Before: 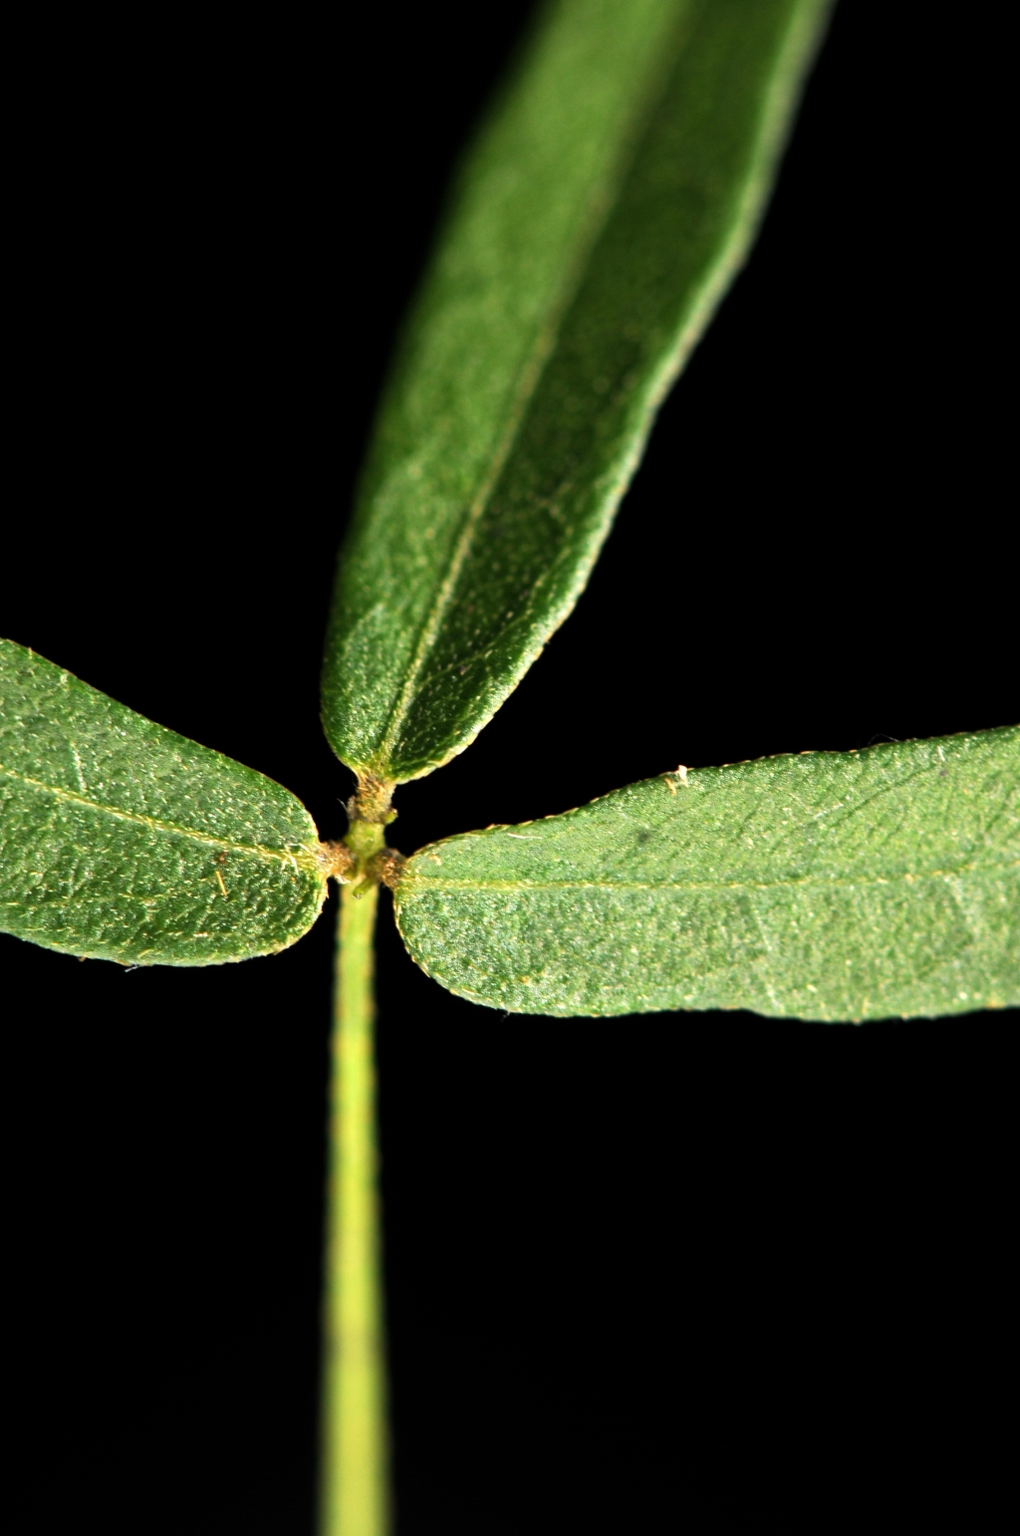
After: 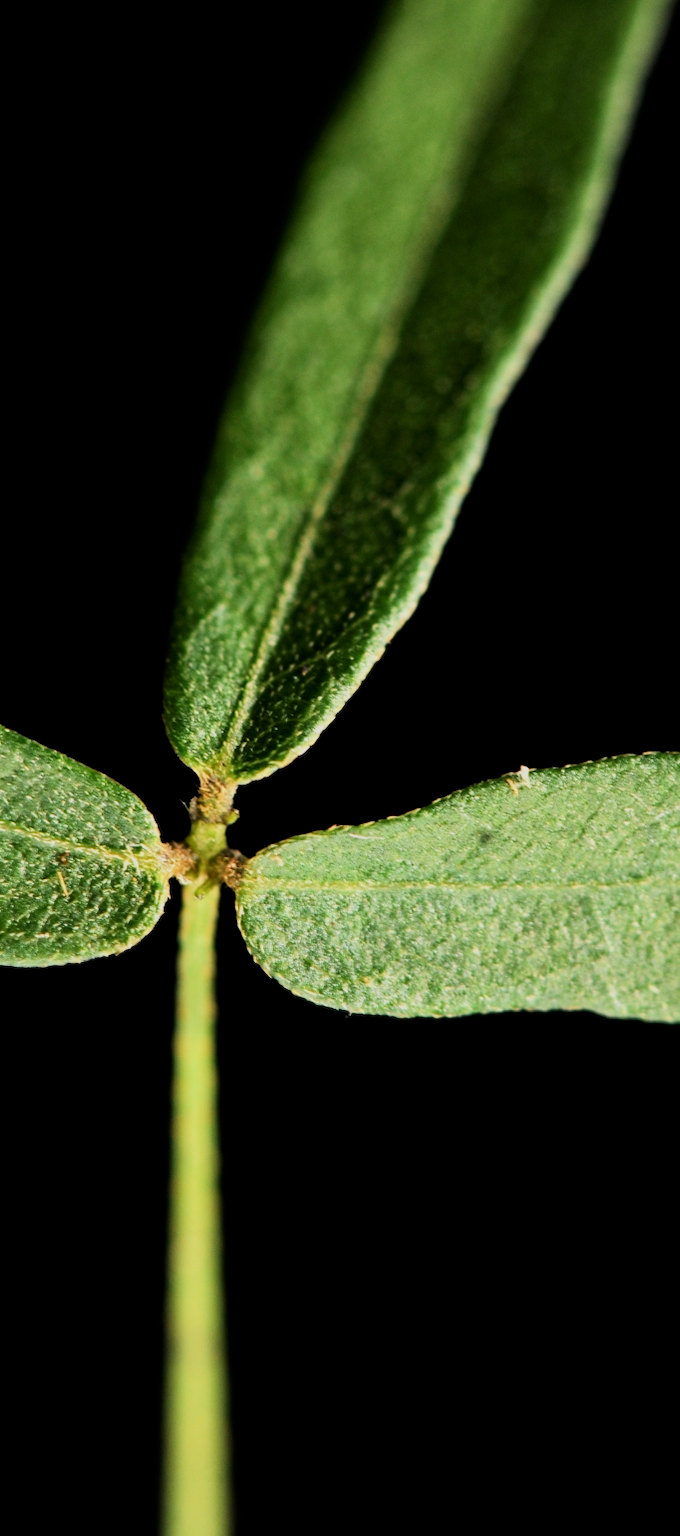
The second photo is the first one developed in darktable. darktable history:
contrast brightness saturation: contrast 0.138
filmic rgb: black relative exposure -7.65 EV, white relative exposure 4.56 EV, hardness 3.61
contrast equalizer: y [[0.6 ×6], [0.55 ×6], [0 ×6], [0 ×6], [0 ×6]], mix 0.156
crop and rotate: left 15.56%, right 17.725%
